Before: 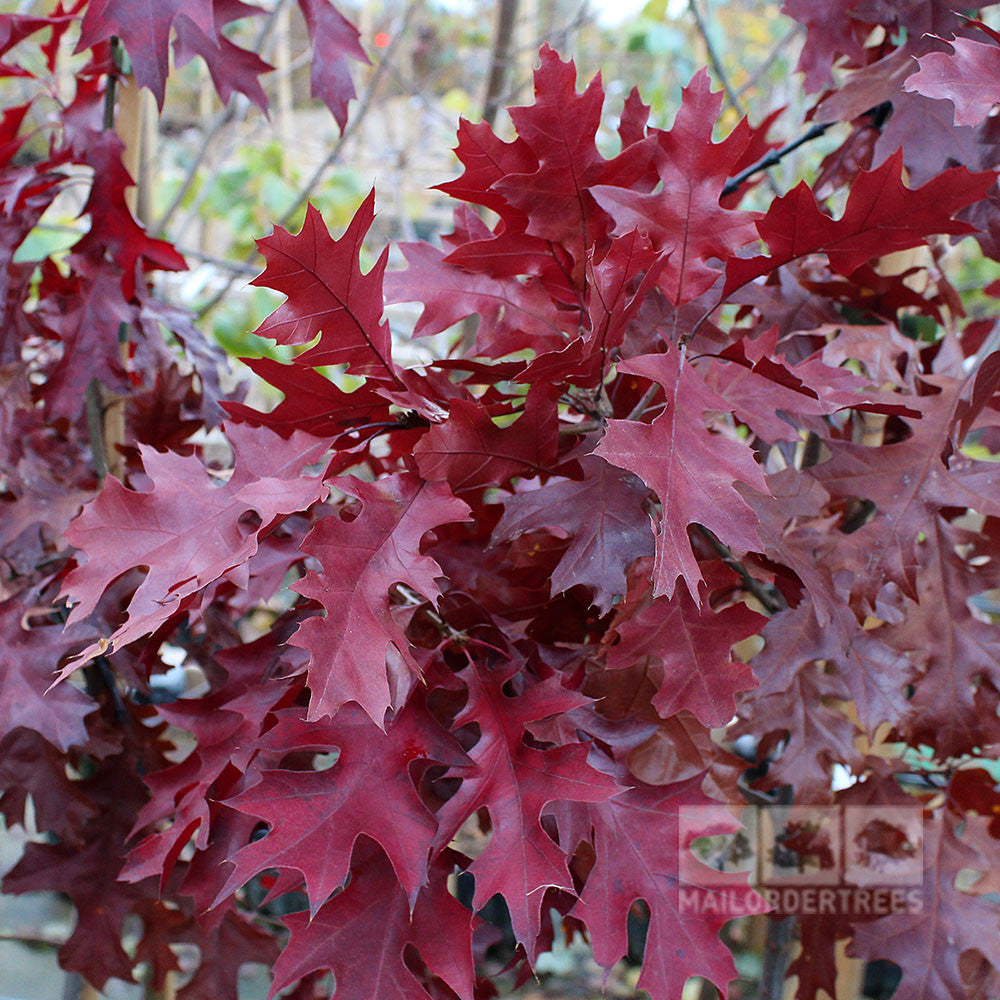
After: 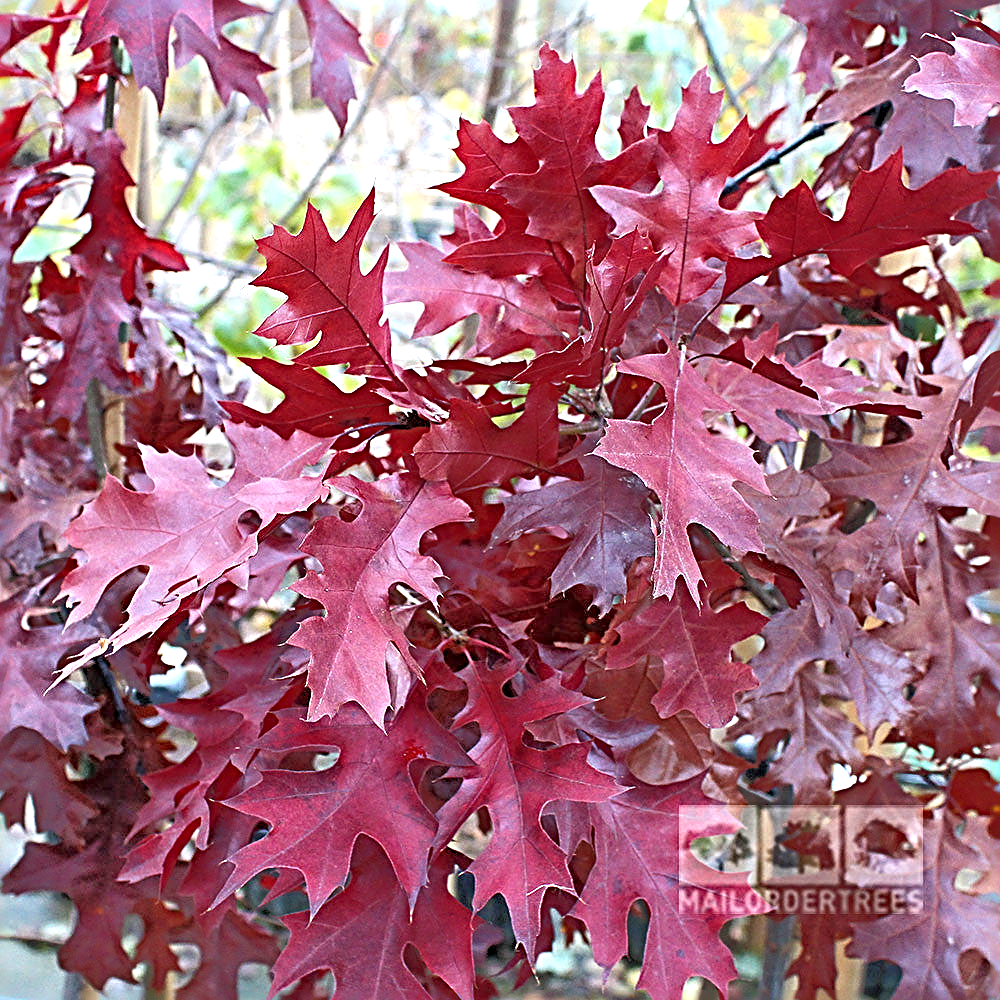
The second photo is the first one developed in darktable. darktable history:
tone equalizer: -8 EV -0.528 EV, -7 EV -0.319 EV, -6 EV -0.083 EV, -5 EV 0.413 EV, -4 EV 0.985 EV, -3 EV 0.791 EV, -2 EV -0.01 EV, -1 EV 0.14 EV, +0 EV -0.012 EV, smoothing 1
sharpen: radius 3.69, amount 0.928
exposure: black level correction 0, exposure 0.7 EV, compensate exposure bias true, compensate highlight preservation false
